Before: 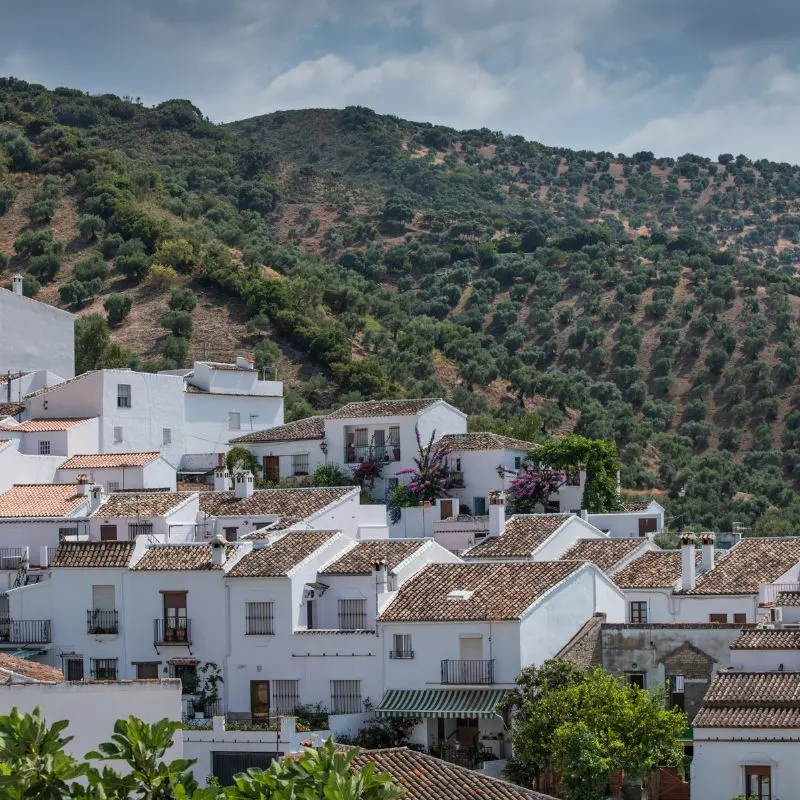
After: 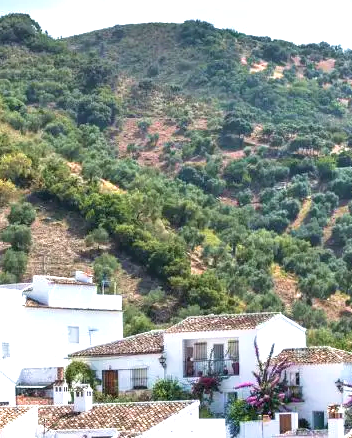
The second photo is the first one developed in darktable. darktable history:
exposure: exposure 1.5 EV, compensate highlight preservation false
crop: left 20.248%, top 10.86%, right 35.675%, bottom 34.321%
velvia: on, module defaults
